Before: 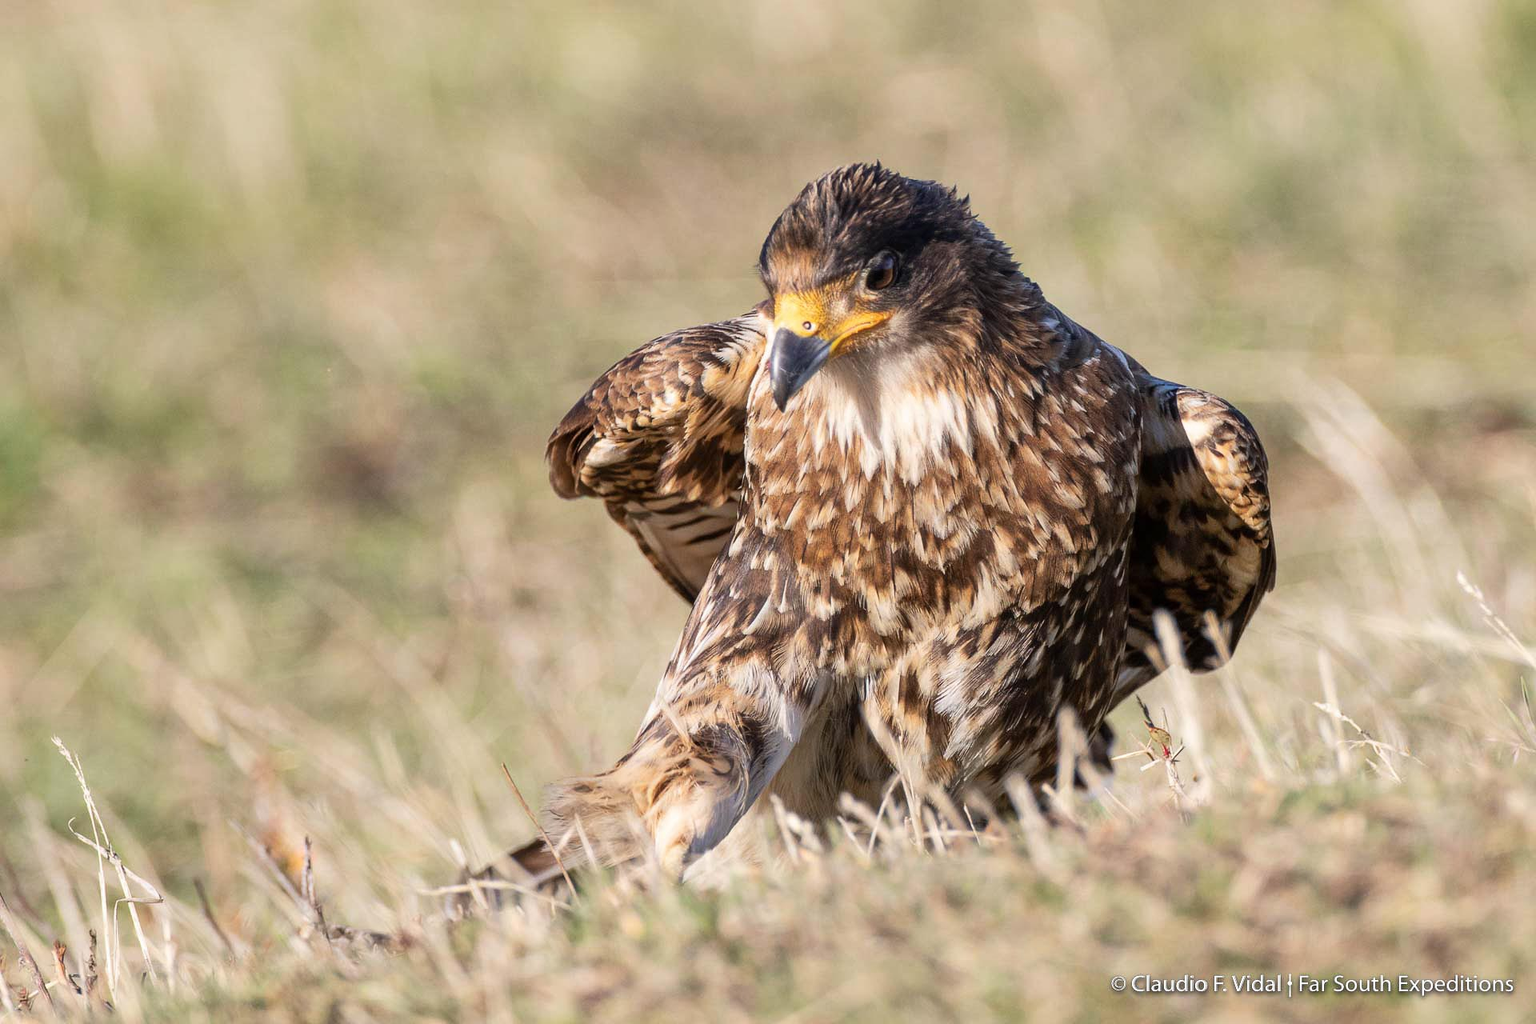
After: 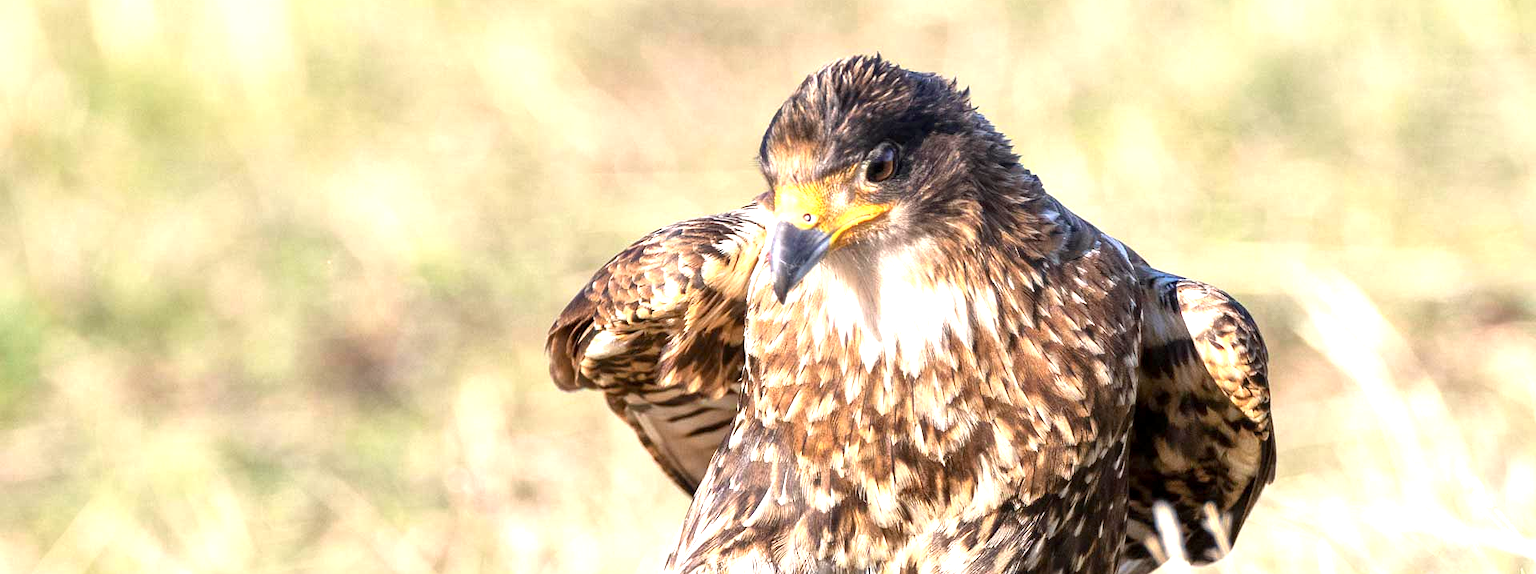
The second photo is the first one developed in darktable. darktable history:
crop and rotate: top 10.605%, bottom 33.274%
exposure: black level correction 0.001, exposure 1.116 EV, compensate highlight preservation false
